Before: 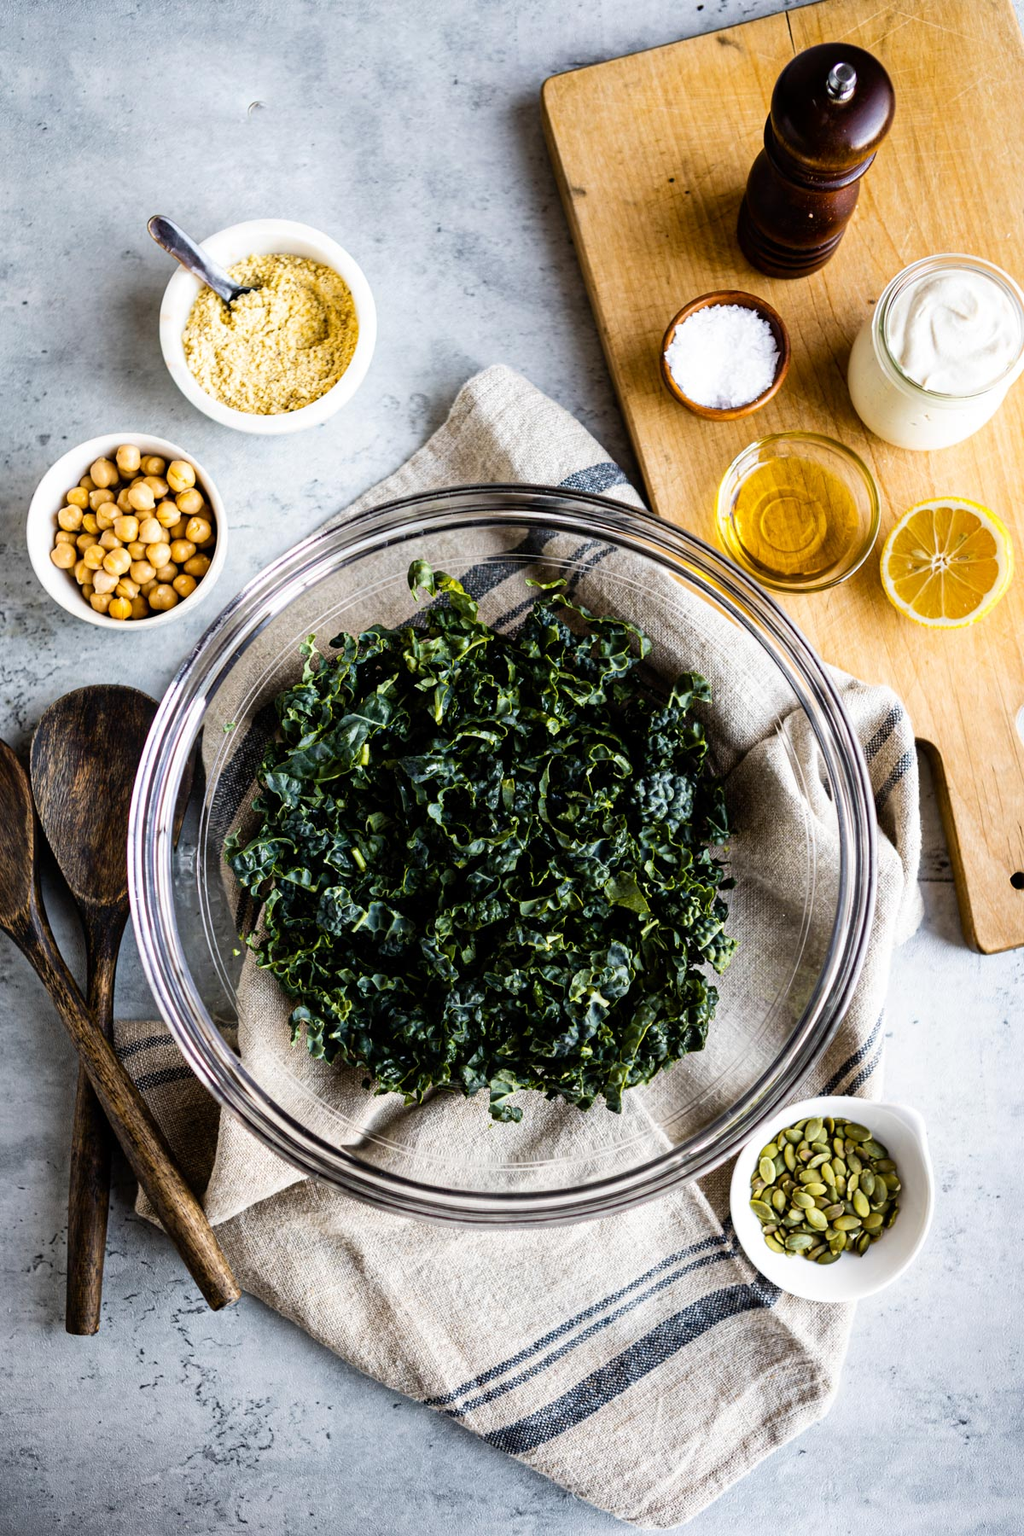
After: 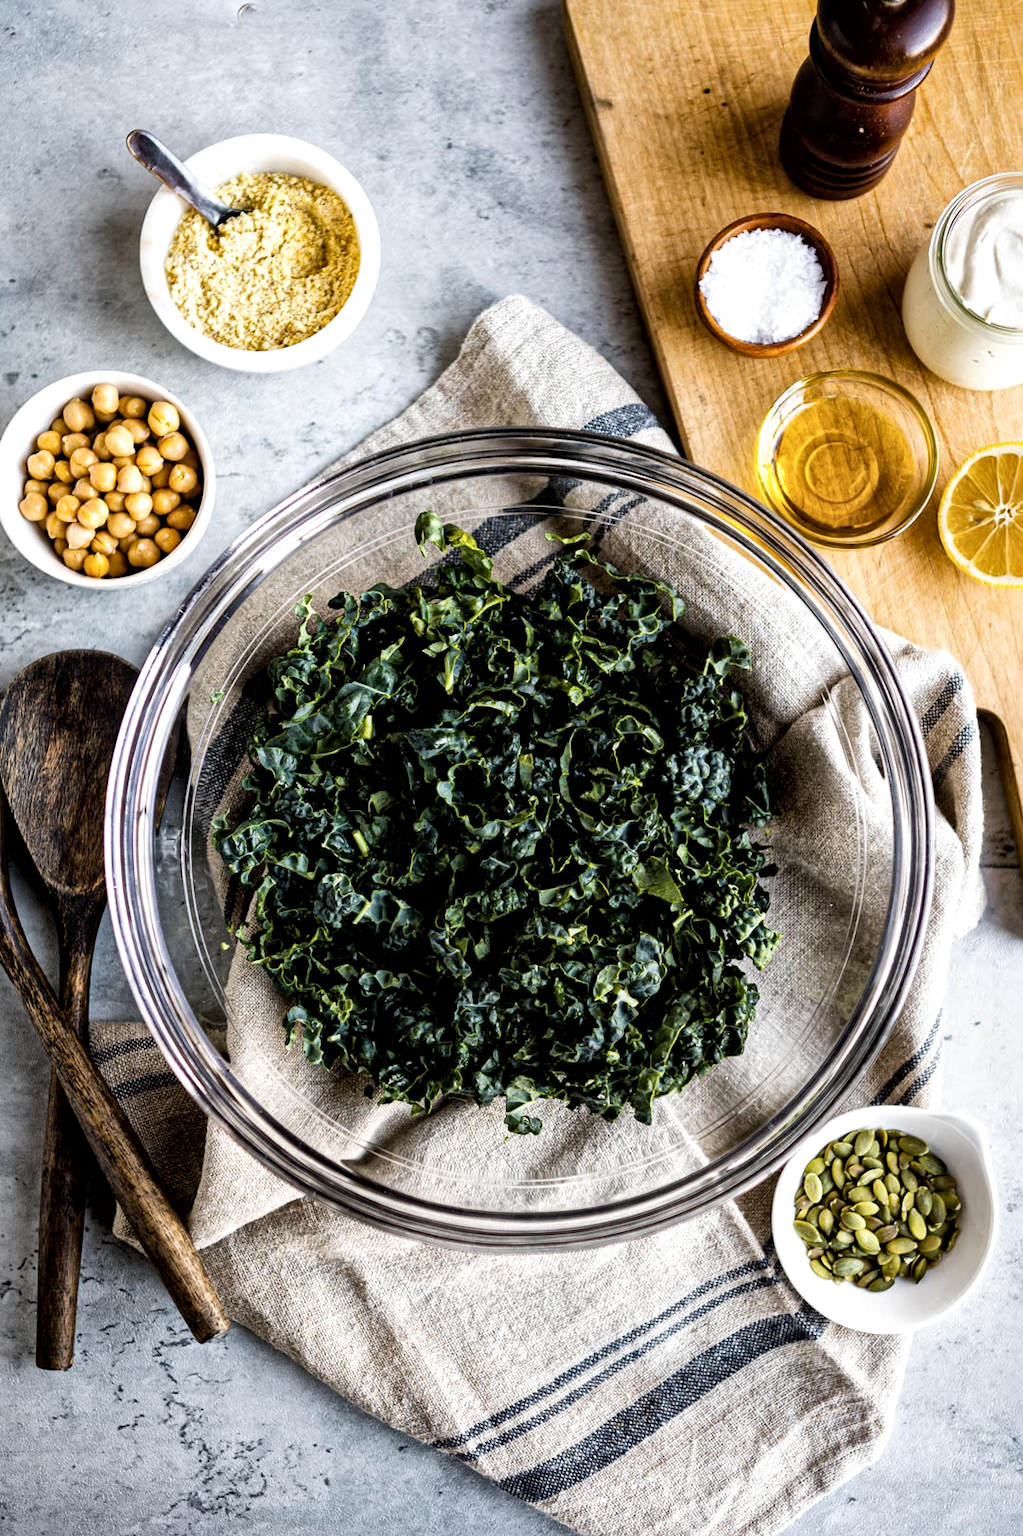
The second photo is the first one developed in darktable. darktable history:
contrast brightness saturation: saturation -0.05
crop: left 3.305%, top 6.436%, right 6.389%, bottom 3.258%
local contrast: mode bilateral grid, contrast 20, coarseness 19, detail 163%, midtone range 0.2
